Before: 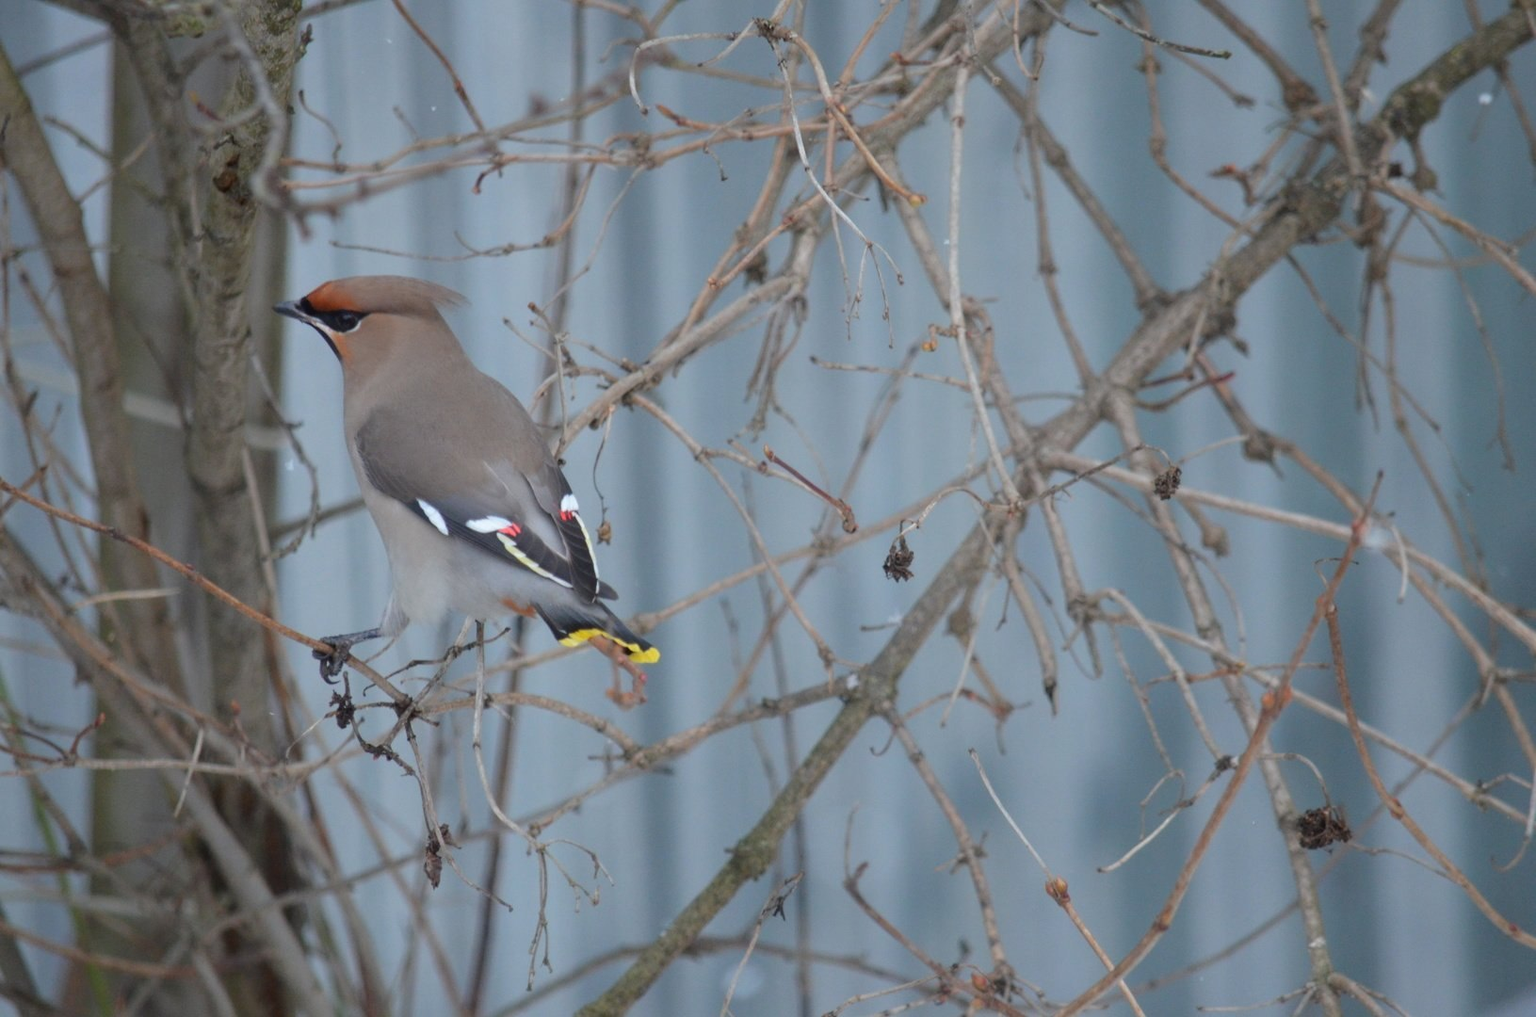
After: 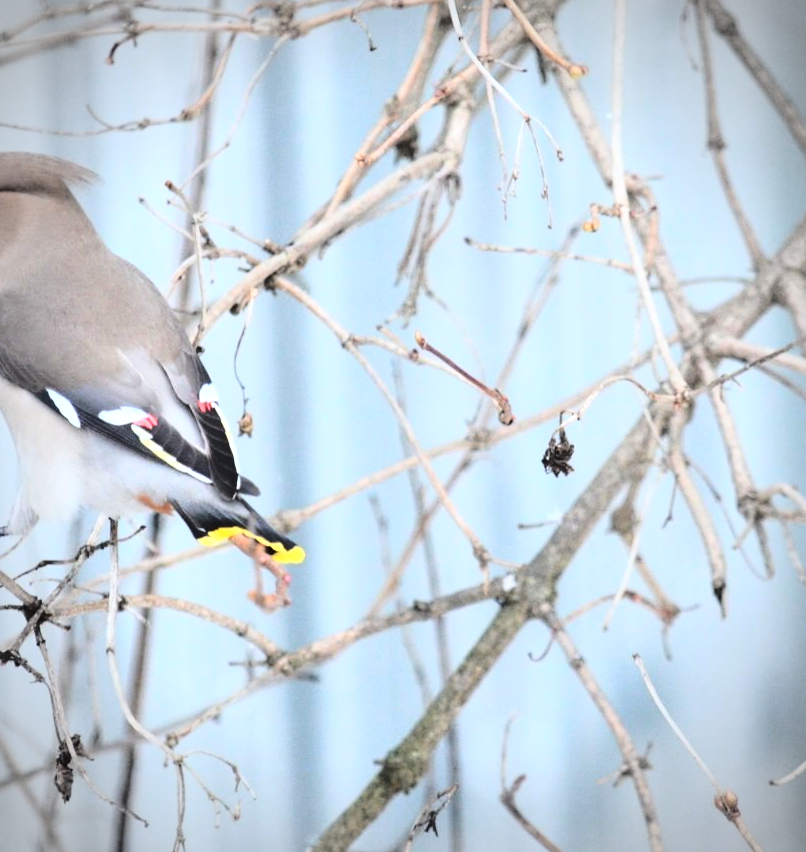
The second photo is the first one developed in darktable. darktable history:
base curve: curves: ch0 [(0, 0) (0.032, 0.037) (0.105, 0.228) (0.435, 0.76) (0.856, 0.983) (1, 1)]
crop and rotate: angle 0.018°, left 24.291%, top 13.085%, right 26.219%, bottom 7.905%
vignetting: saturation -0.65
tone equalizer: -8 EV -1.12 EV, -7 EV -0.998 EV, -6 EV -0.861 EV, -5 EV -0.594 EV, -3 EV 0.548 EV, -2 EV 0.864 EV, -1 EV 1.01 EV, +0 EV 1.06 EV, edges refinement/feathering 500, mask exposure compensation -1.57 EV, preserve details no
